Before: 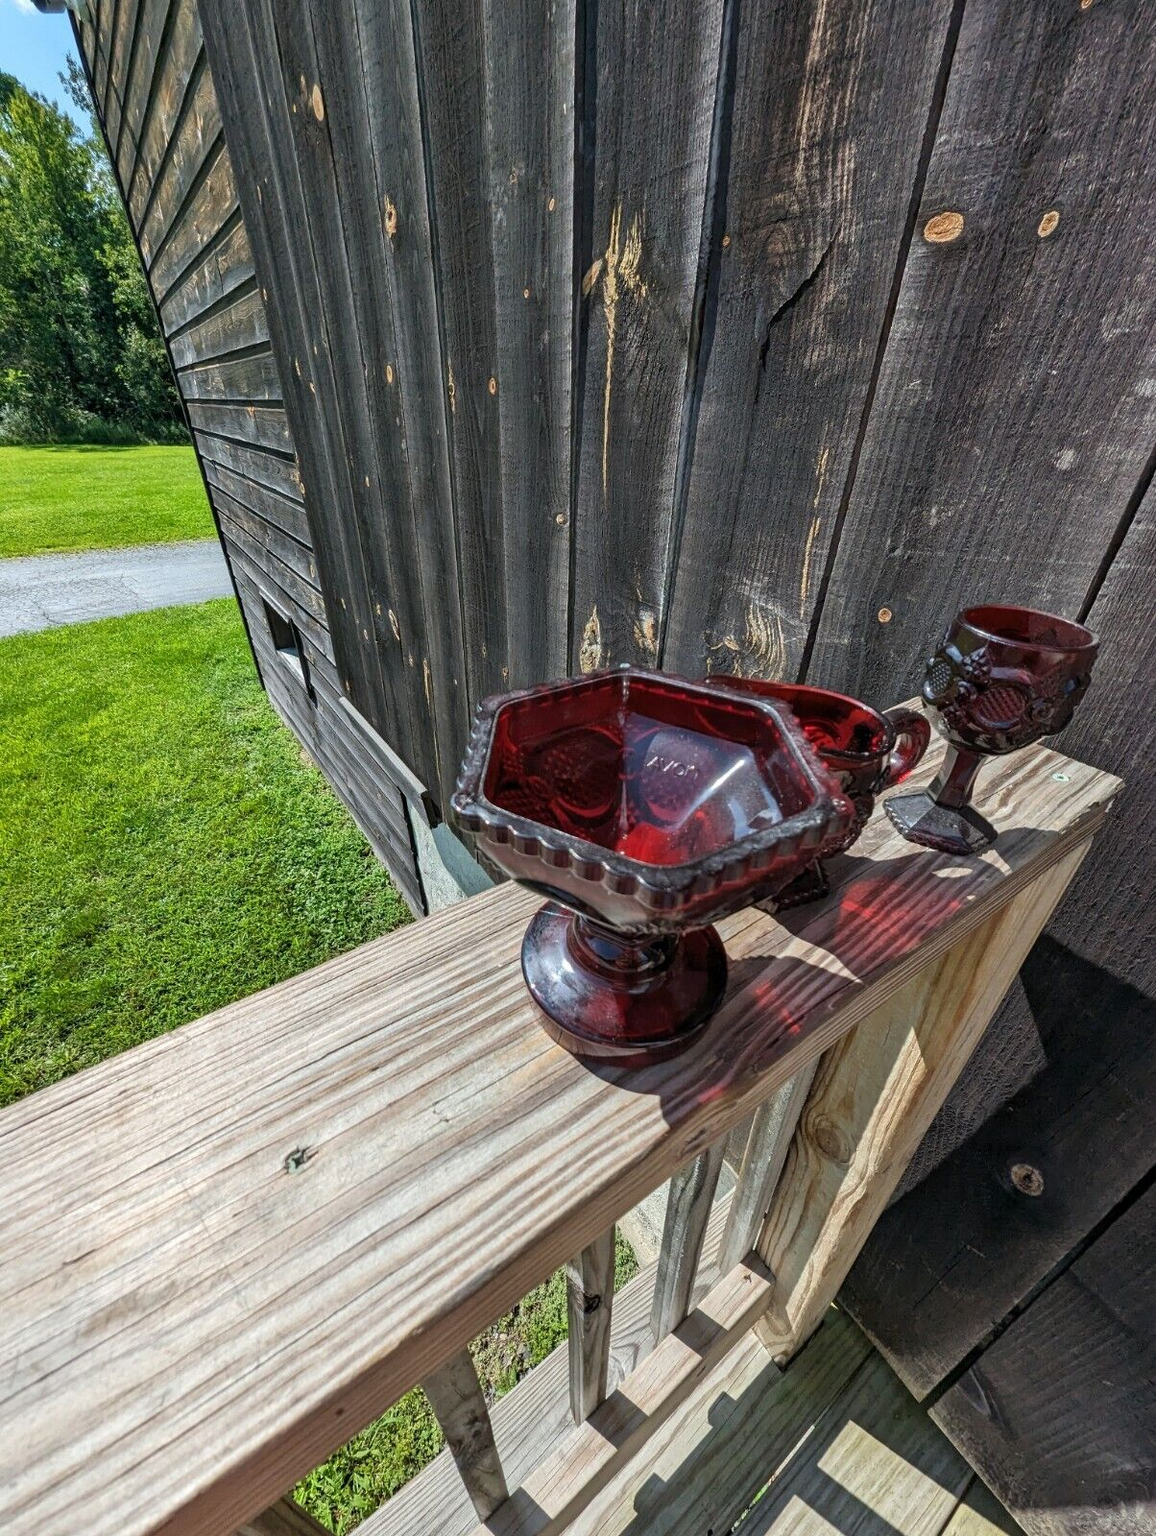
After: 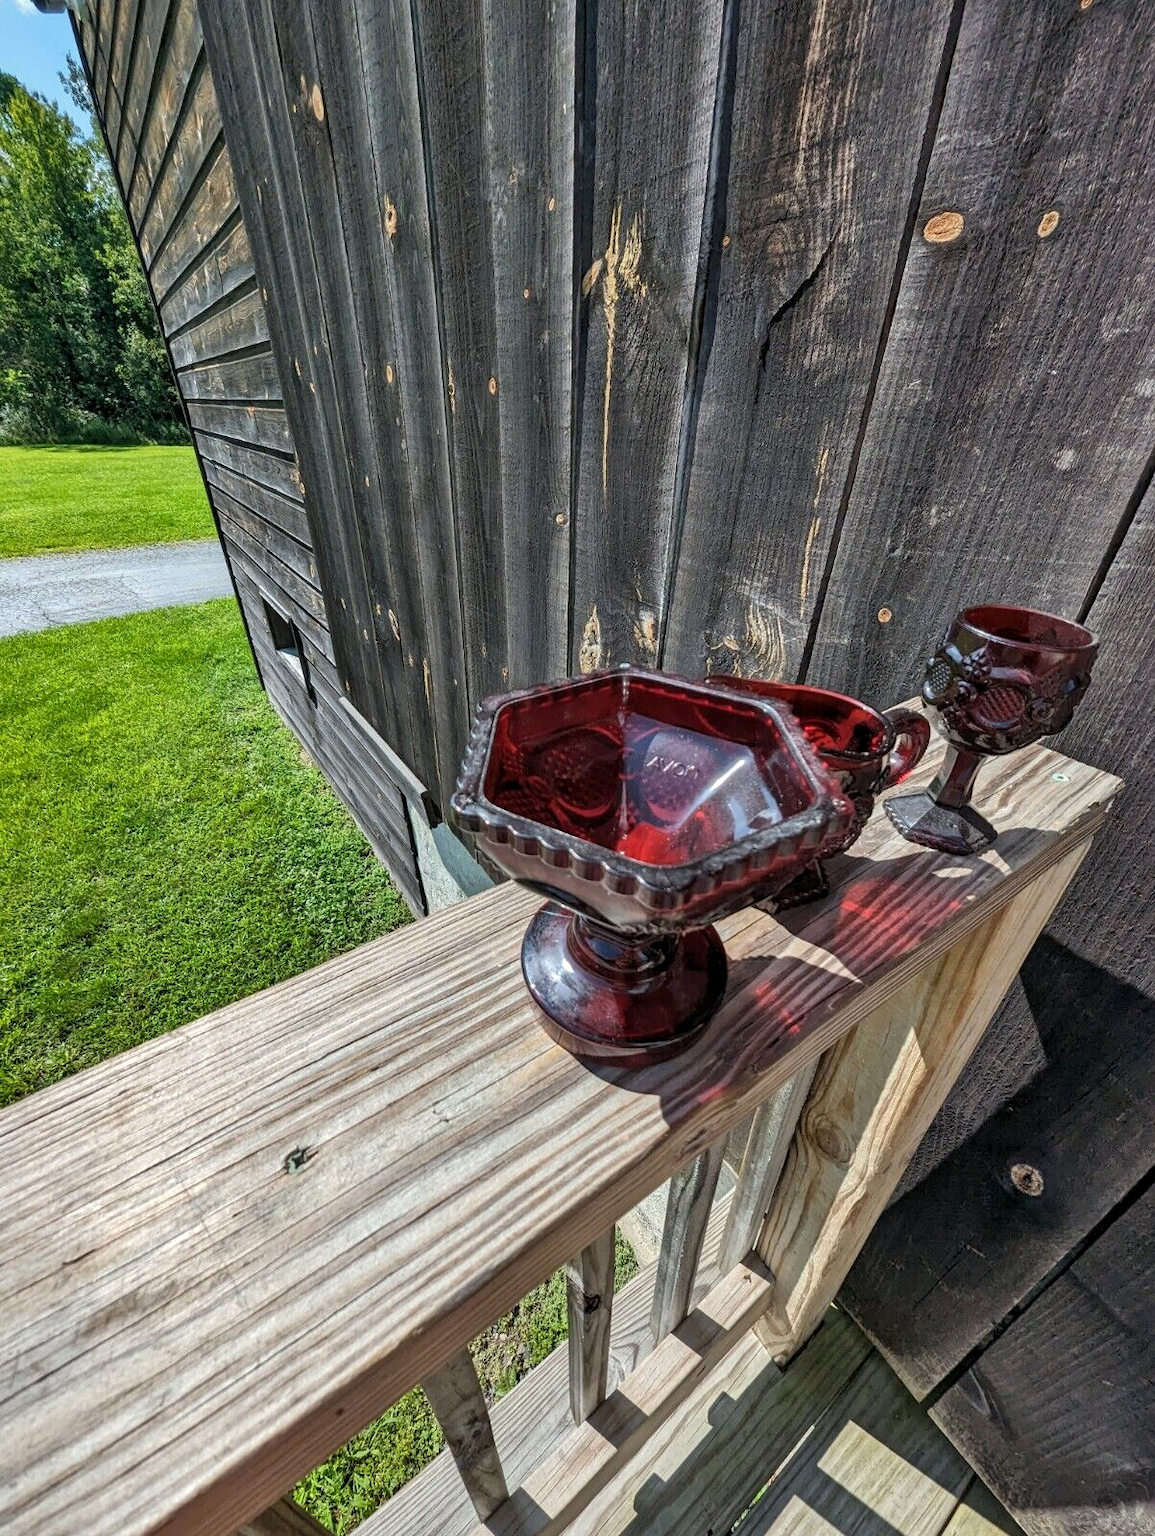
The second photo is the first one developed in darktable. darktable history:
local contrast: highlights 103%, shadows 97%, detail 119%, midtone range 0.2
shadows and highlights: low approximation 0.01, soften with gaussian
vignetting: fall-off radius 93.75%, brightness -0.238, saturation 0.148
